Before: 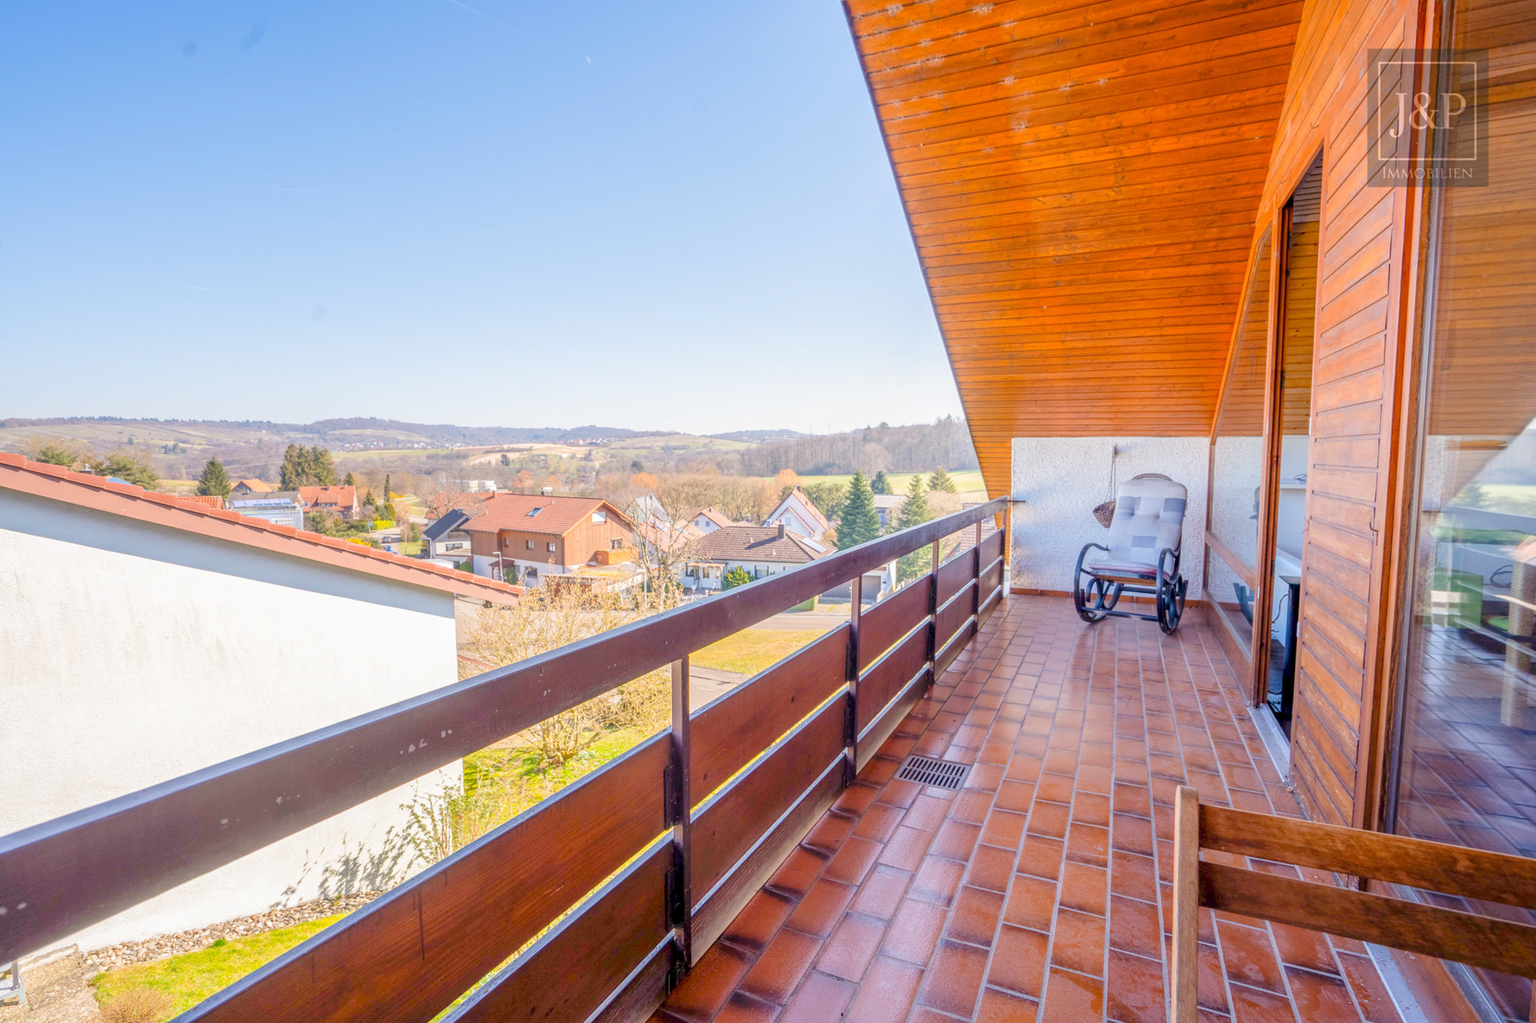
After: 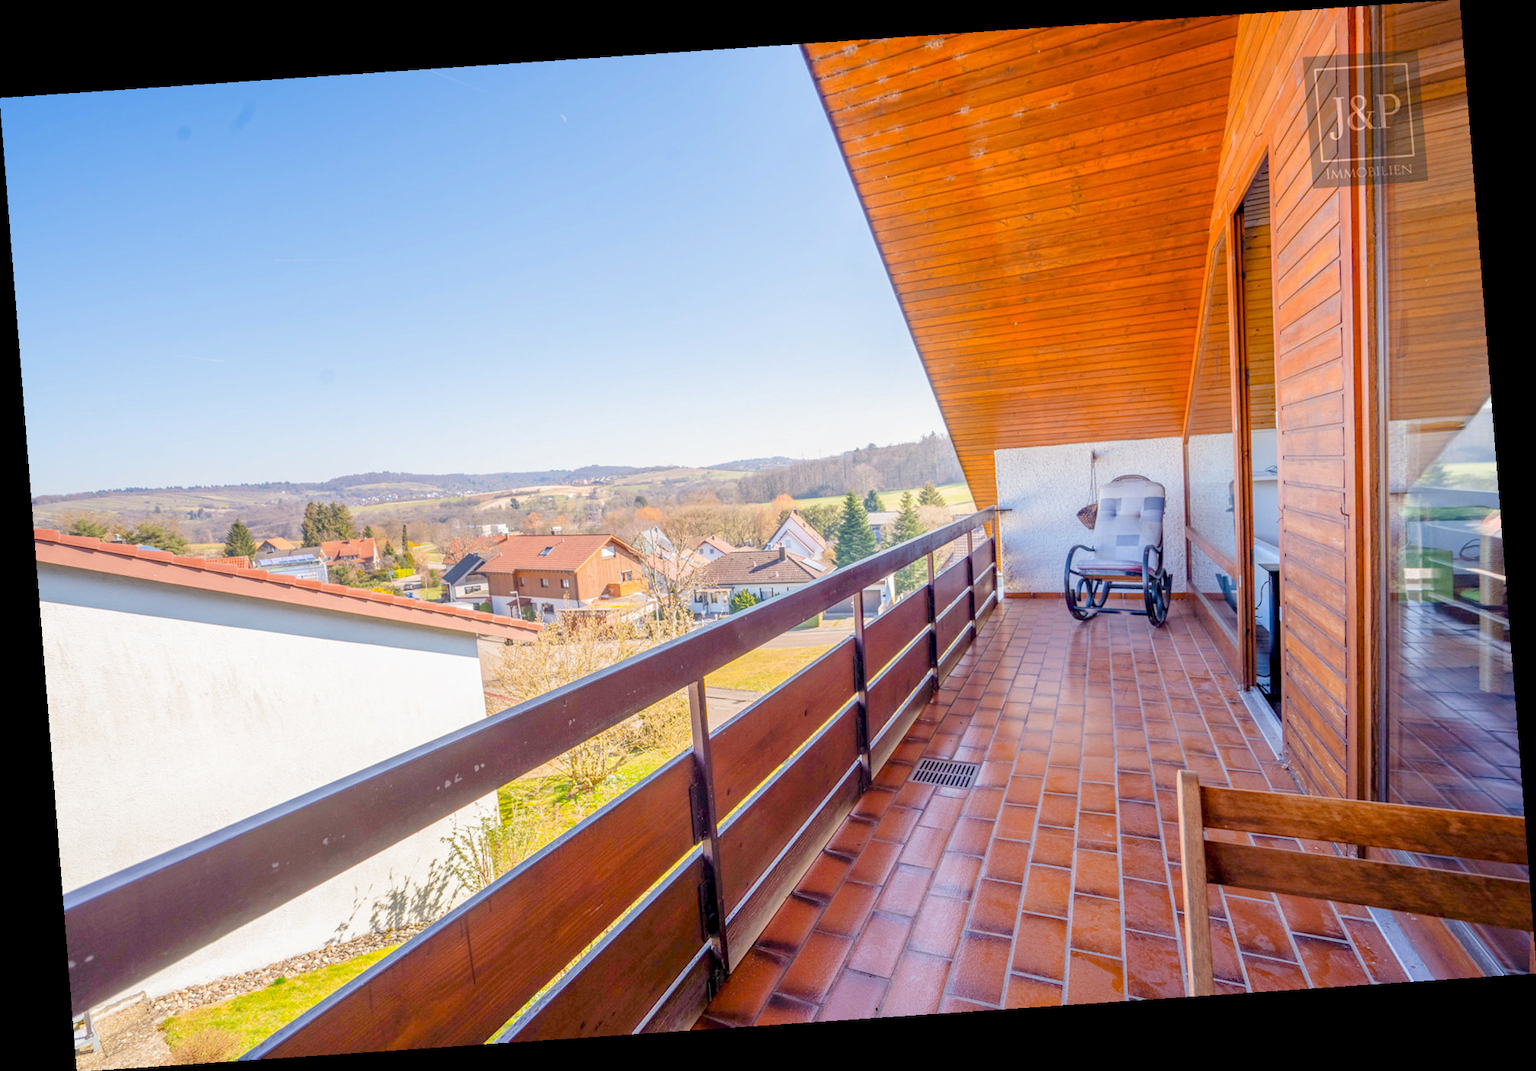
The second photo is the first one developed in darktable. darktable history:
rotate and perspective: rotation -4.2°, shear 0.006, automatic cropping off
haze removal: compatibility mode true, adaptive false
color balance: contrast -0.5%
shadows and highlights: radius 331.84, shadows 53.55, highlights -100, compress 94.63%, highlights color adjustment 73.23%, soften with gaussian
